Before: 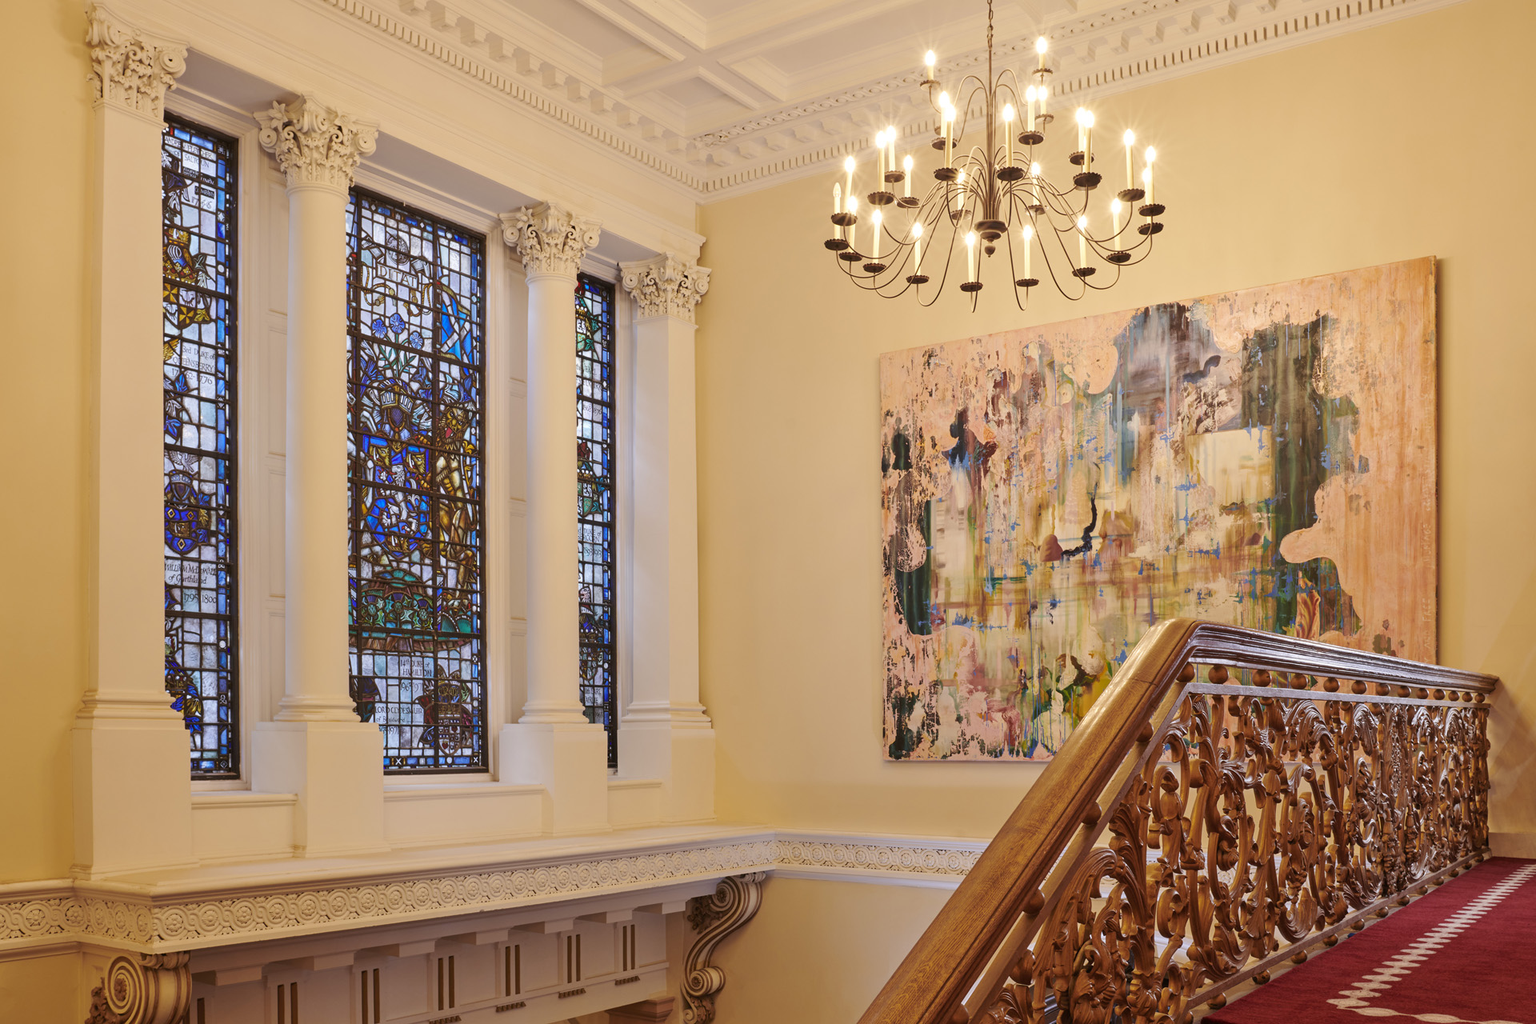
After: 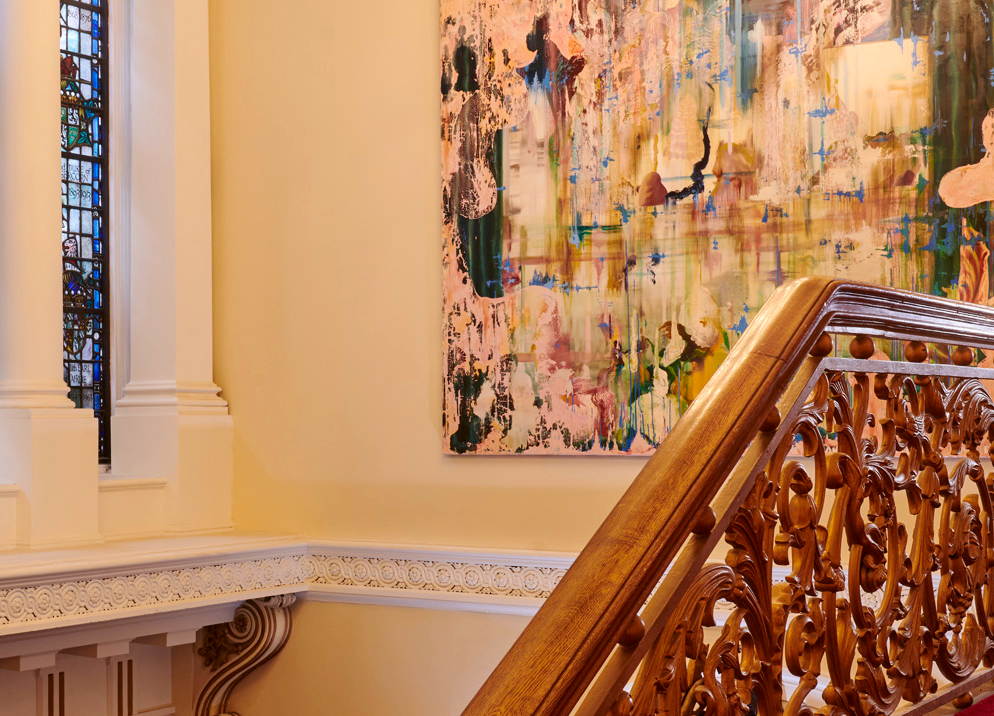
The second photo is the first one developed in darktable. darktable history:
contrast brightness saturation: contrast 0.15, brightness -0.01, saturation 0.1
crop: left 34.479%, top 38.822%, right 13.718%, bottom 5.172%
bloom: size 5%, threshold 95%, strength 15%
